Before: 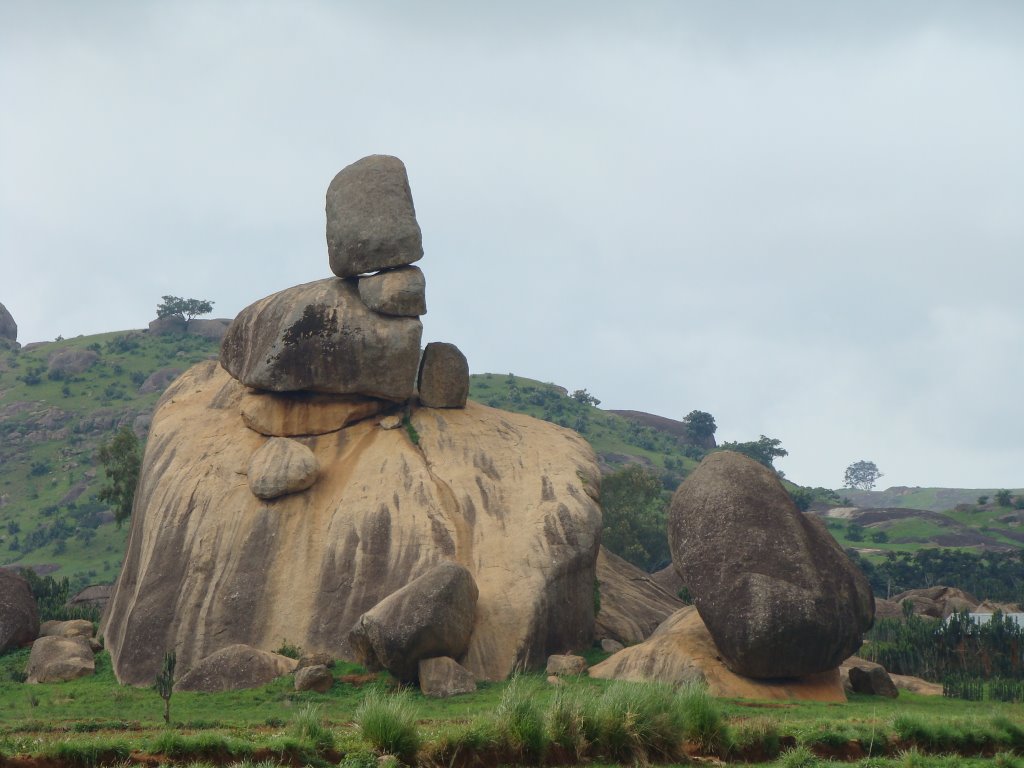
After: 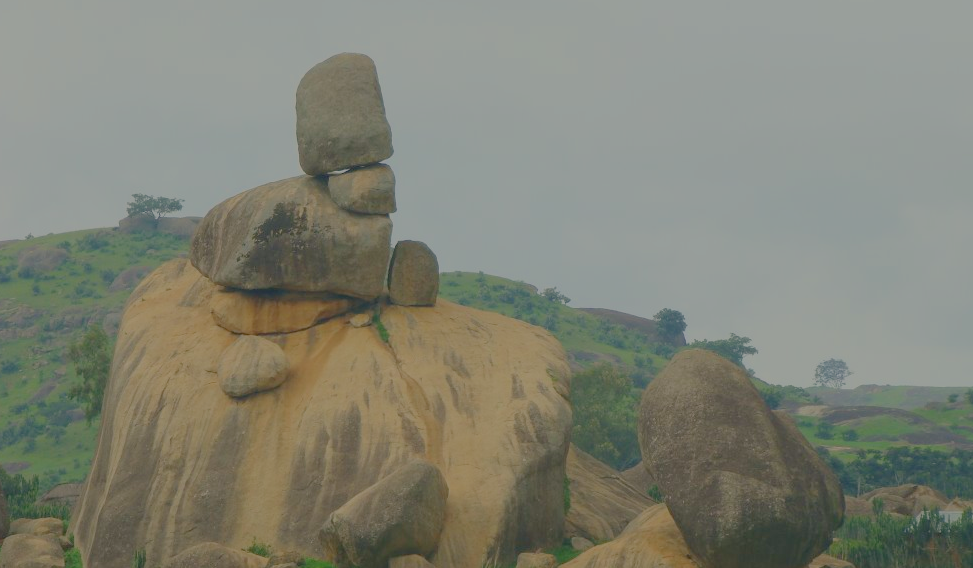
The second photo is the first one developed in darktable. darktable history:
filmic rgb: black relative exposure -16 EV, white relative exposure 8 EV, threshold 3 EV, hardness 4.17, latitude 50%, contrast 0.5, color science v5 (2021), contrast in shadows safe, contrast in highlights safe, enable highlight reconstruction true
color balance: on, module defaults
color correction: highlights a* 4.02, highlights b* 4.98, shadows a* -7.55, shadows b* 4.98
crop and rotate: left 2.991%, top 13.302%, right 1.981%, bottom 12.636%
